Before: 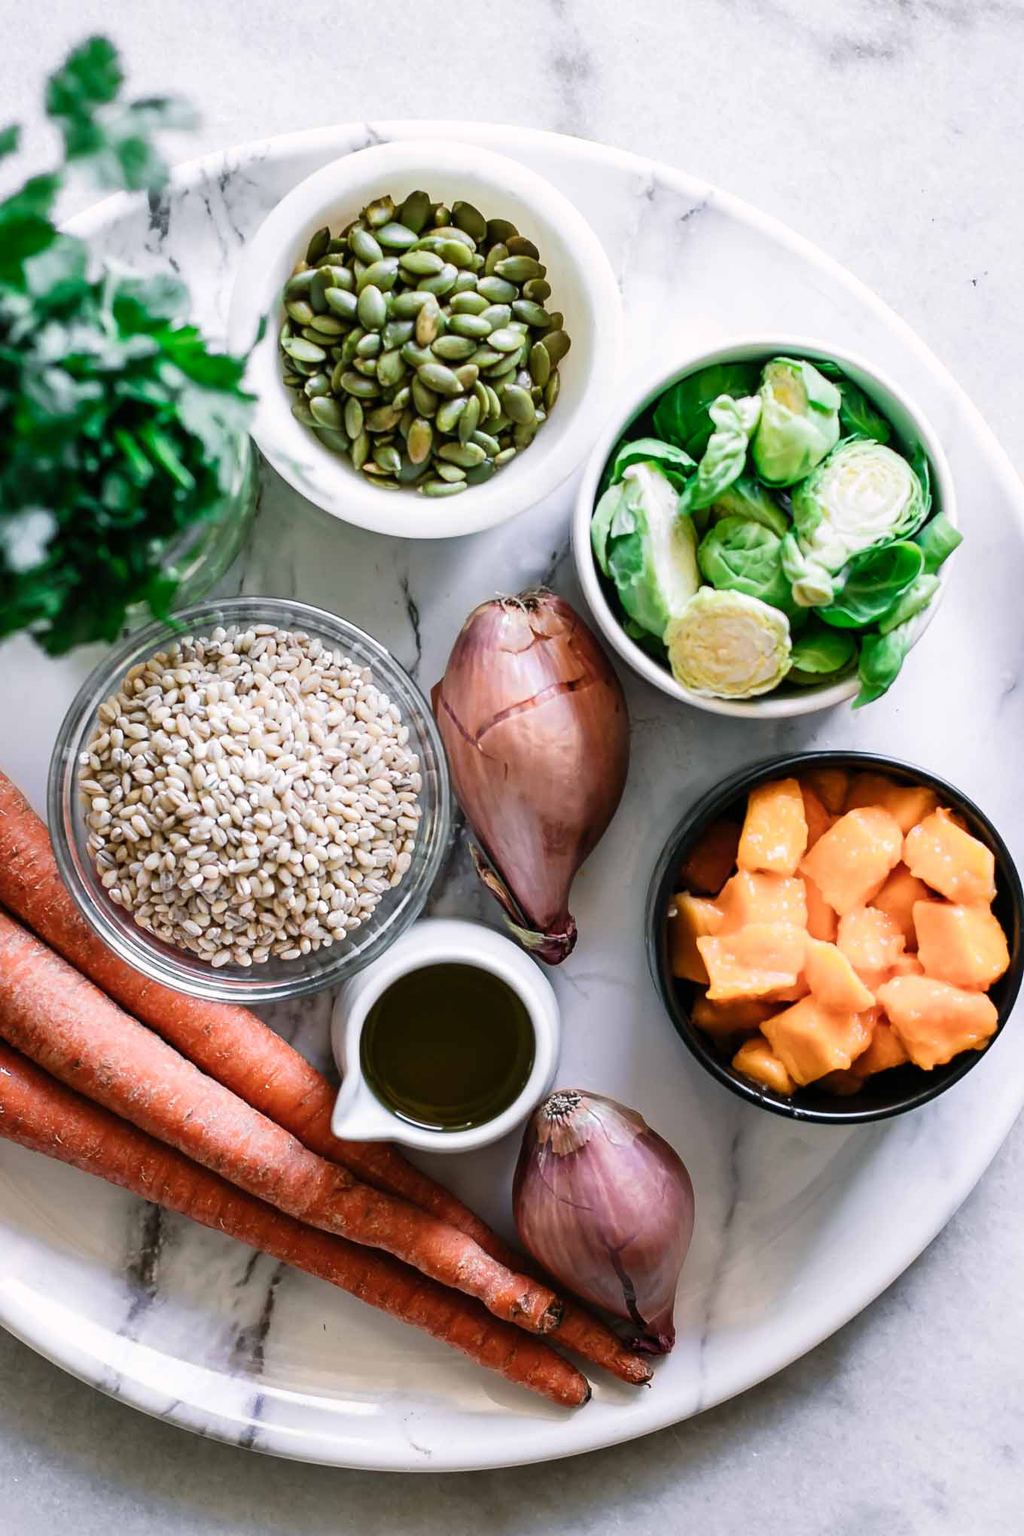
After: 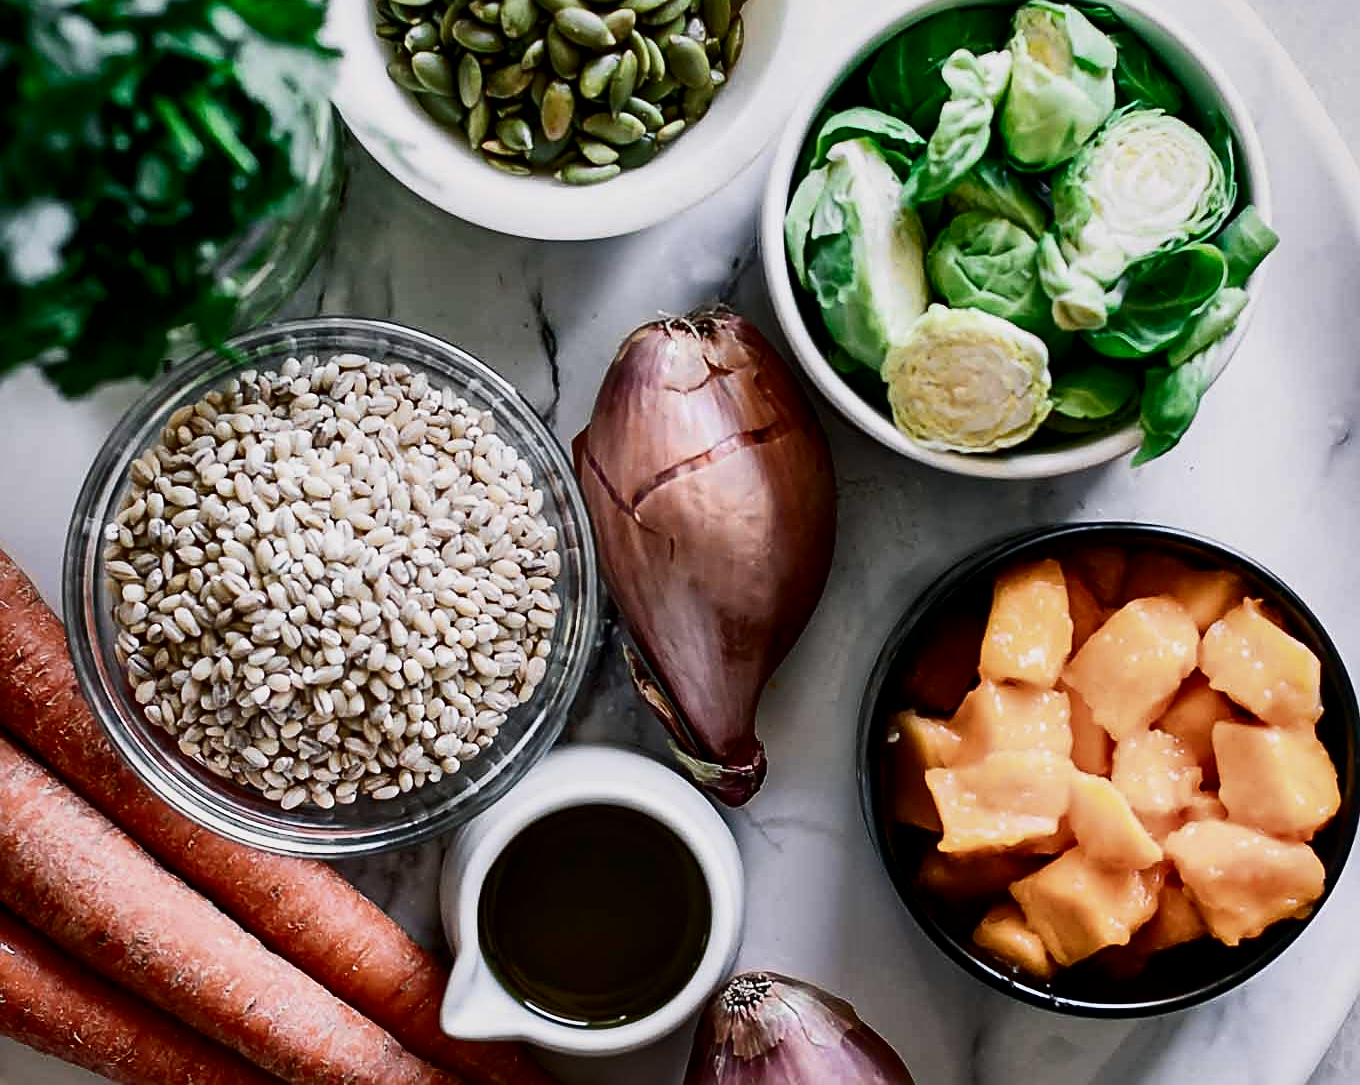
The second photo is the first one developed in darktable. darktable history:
sharpen: on, module defaults
crop and rotate: top 23.287%, bottom 23.493%
contrast brightness saturation: contrast 0.271
shadows and highlights: shadows 22.35, highlights -48.52, soften with gaussian
local contrast: mode bilateral grid, contrast 20, coarseness 49, detail 143%, midtone range 0.2
exposure: black level correction 0, exposure -0.682 EV, compensate highlight preservation false
